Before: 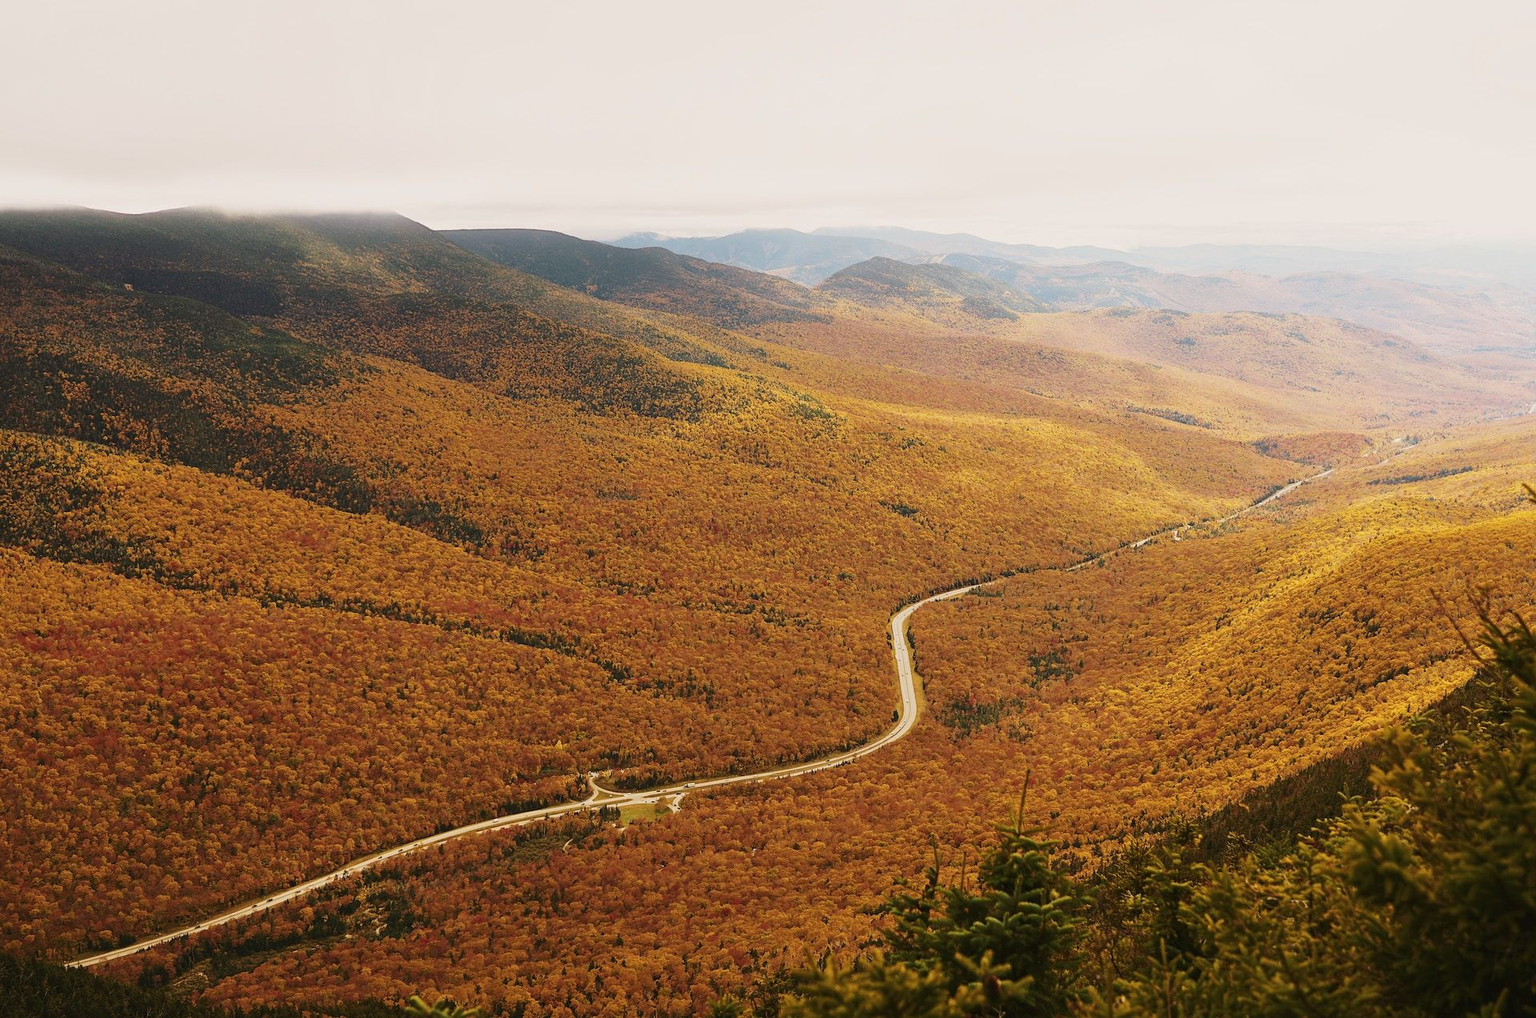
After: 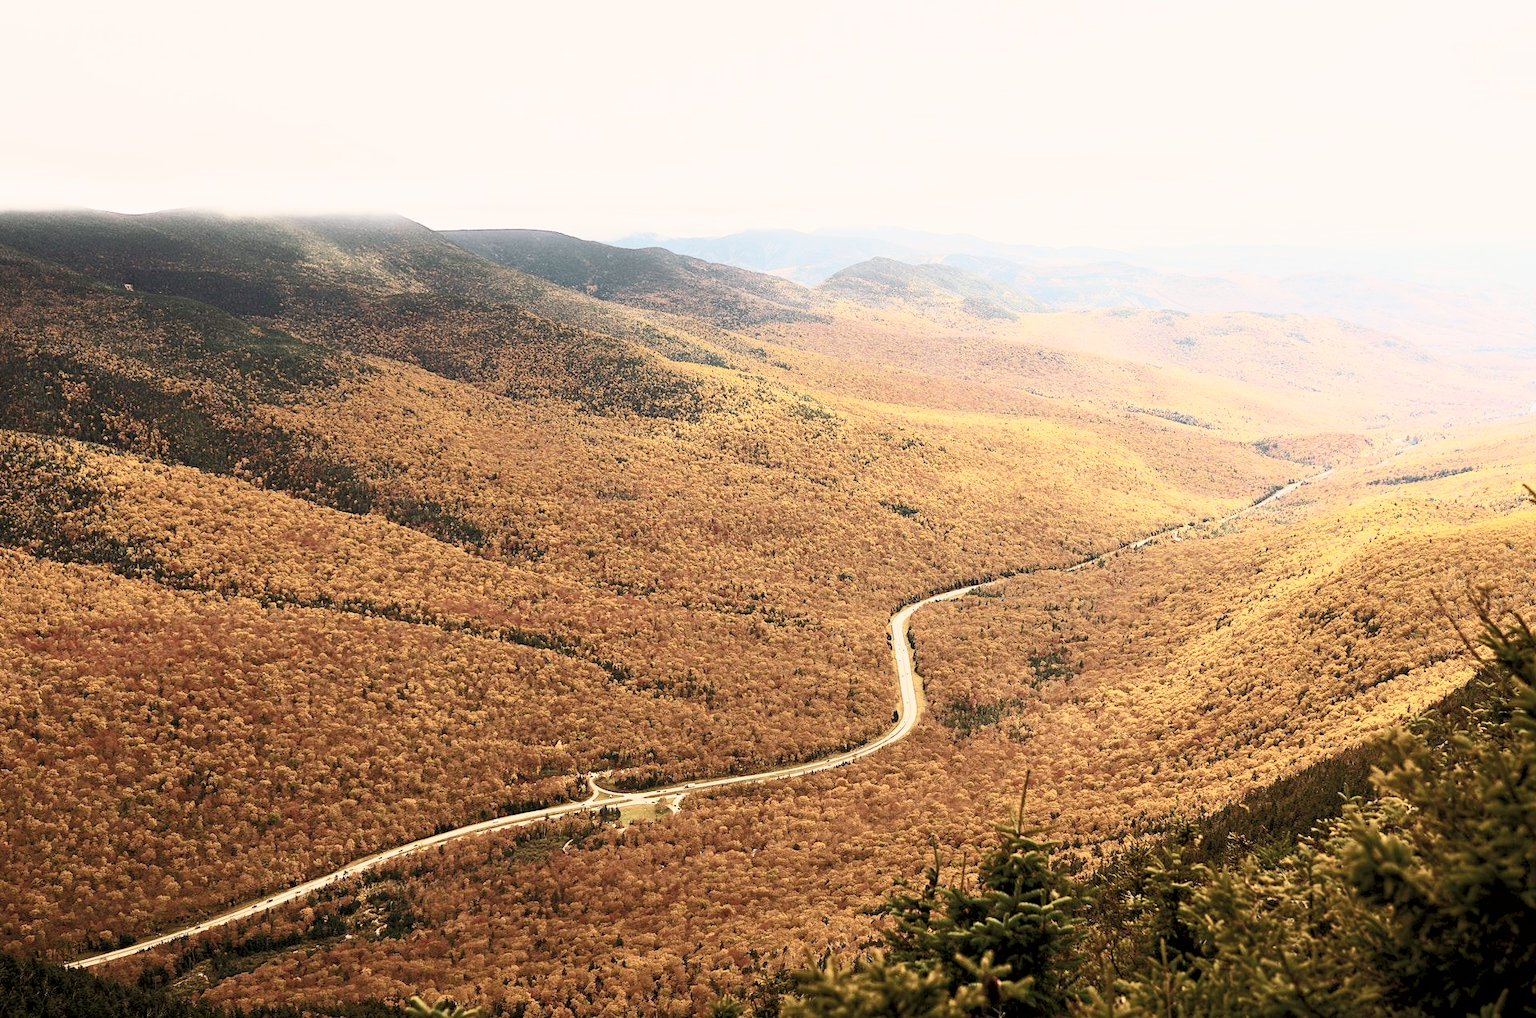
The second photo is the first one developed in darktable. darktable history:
exposure: black level correction 0.009, exposure -0.159 EV, compensate highlight preservation false
contrast brightness saturation: contrast 0.43, brightness 0.56, saturation -0.19
